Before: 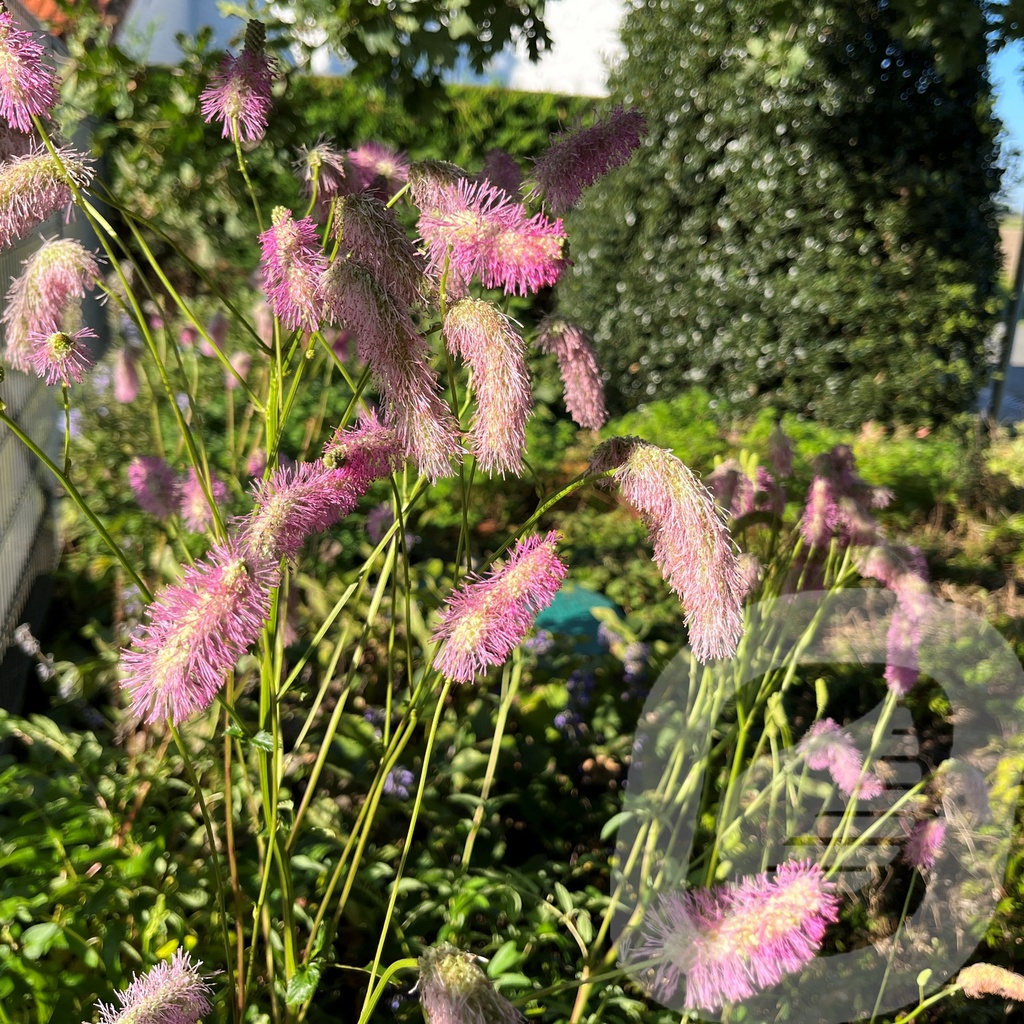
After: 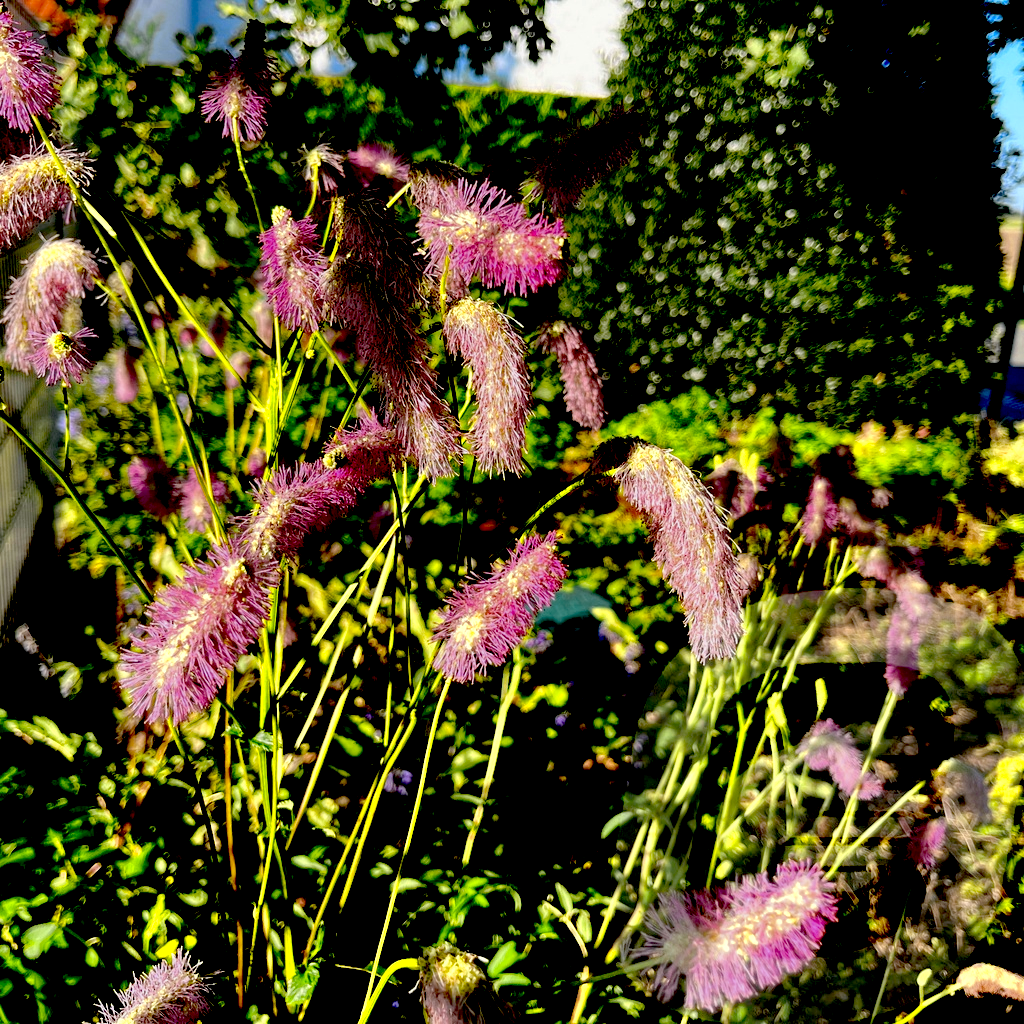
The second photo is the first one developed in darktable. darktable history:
exposure: black level correction 0.1, exposure -0.092 EV, compensate highlight preservation false
color zones: curves: ch0 [(0, 0.485) (0.178, 0.476) (0.261, 0.623) (0.411, 0.403) (0.708, 0.603) (0.934, 0.412)]; ch1 [(0.003, 0.485) (0.149, 0.496) (0.229, 0.584) (0.326, 0.551) (0.484, 0.262) (0.757, 0.643)]
